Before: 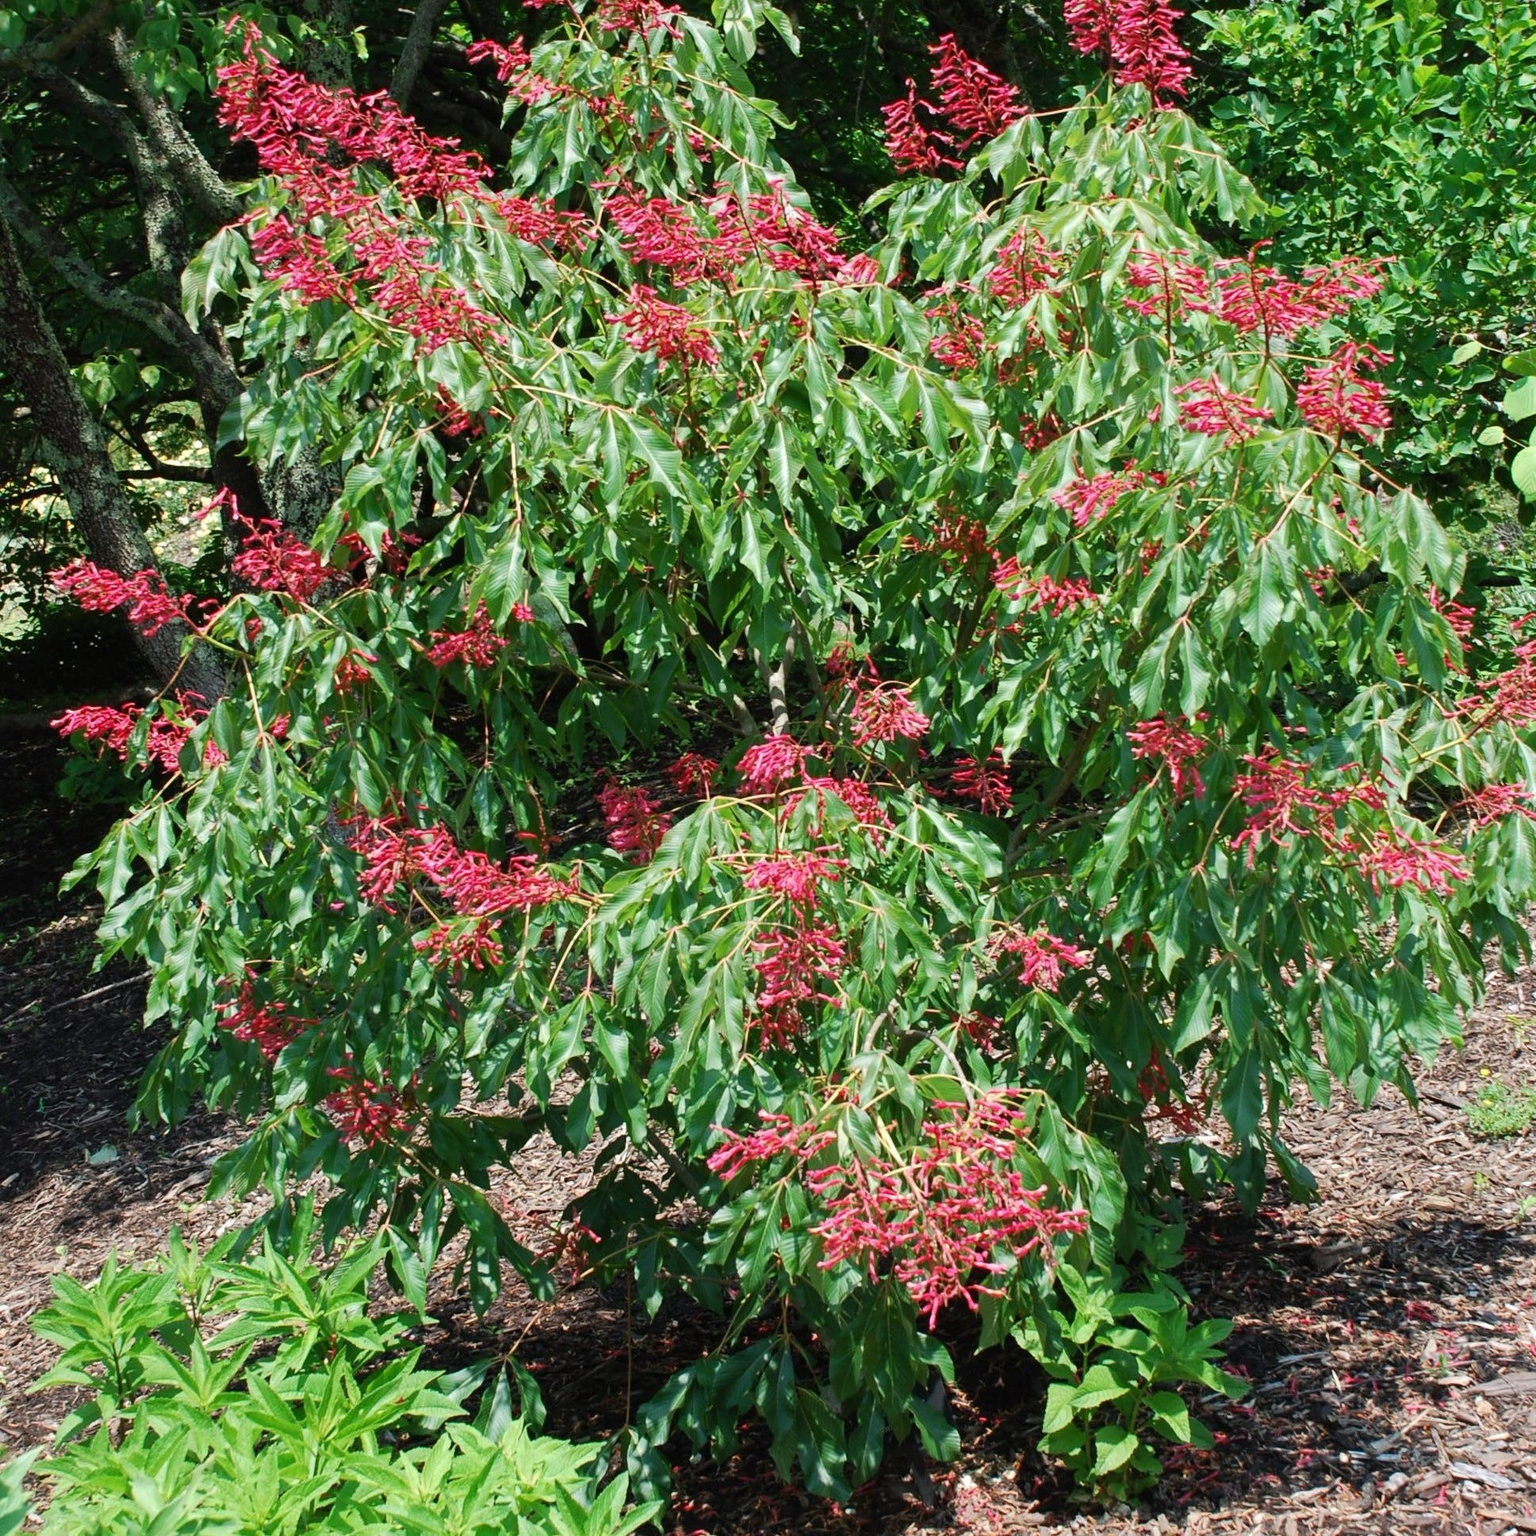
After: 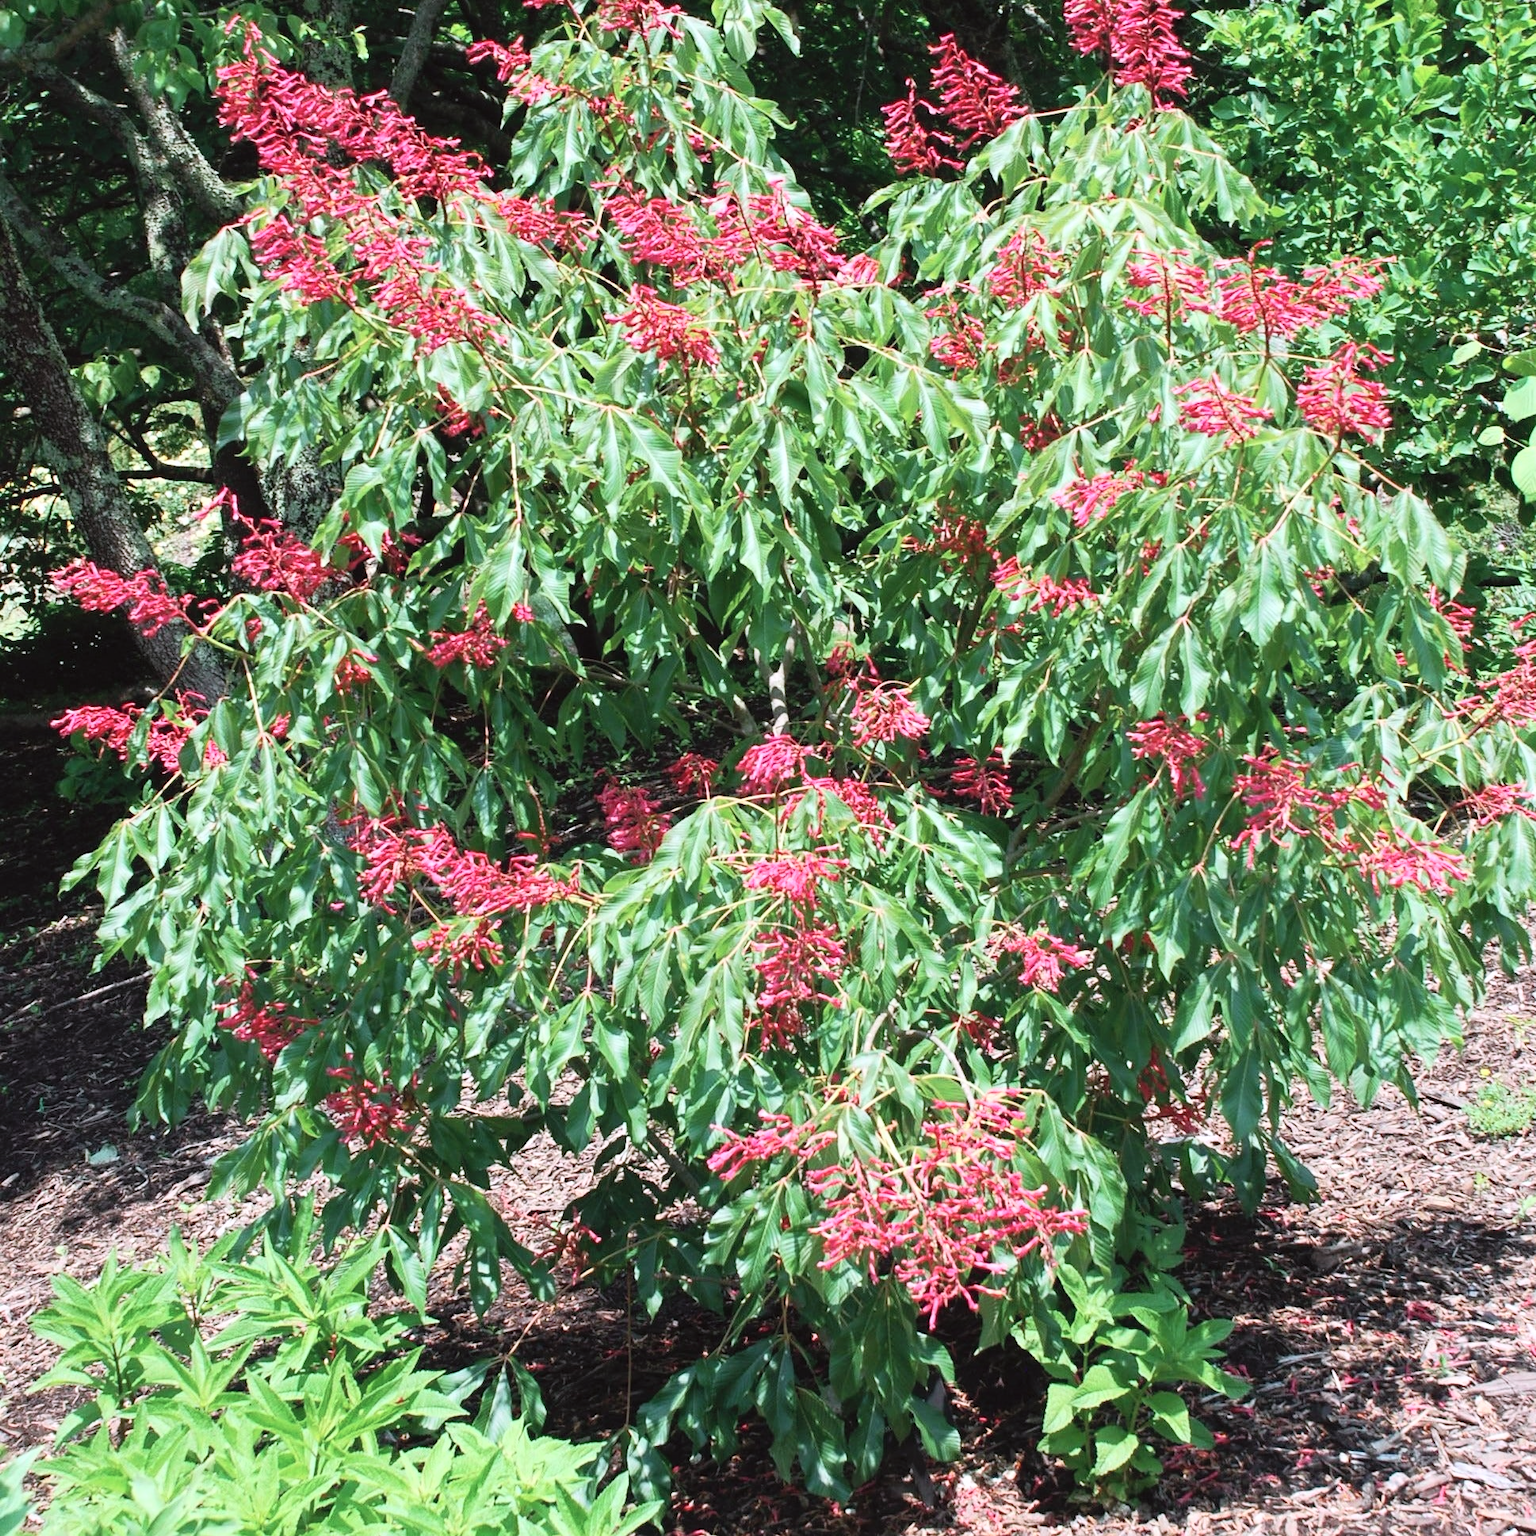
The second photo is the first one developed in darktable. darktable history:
color calibration: illuminant as shot in camera, x 0.358, y 0.373, temperature 4628.91 K
tone curve: curves: ch0 [(0.003, 0.029) (0.188, 0.252) (0.46, 0.56) (0.608, 0.748) (0.871, 0.955) (1, 1)]; ch1 [(0, 0) (0.35, 0.356) (0.45, 0.453) (0.508, 0.515) (0.618, 0.634) (1, 1)]; ch2 [(0, 0) (0.456, 0.469) (0.5, 0.5) (0.634, 0.625) (1, 1)], color space Lab, independent channels, preserve colors none
